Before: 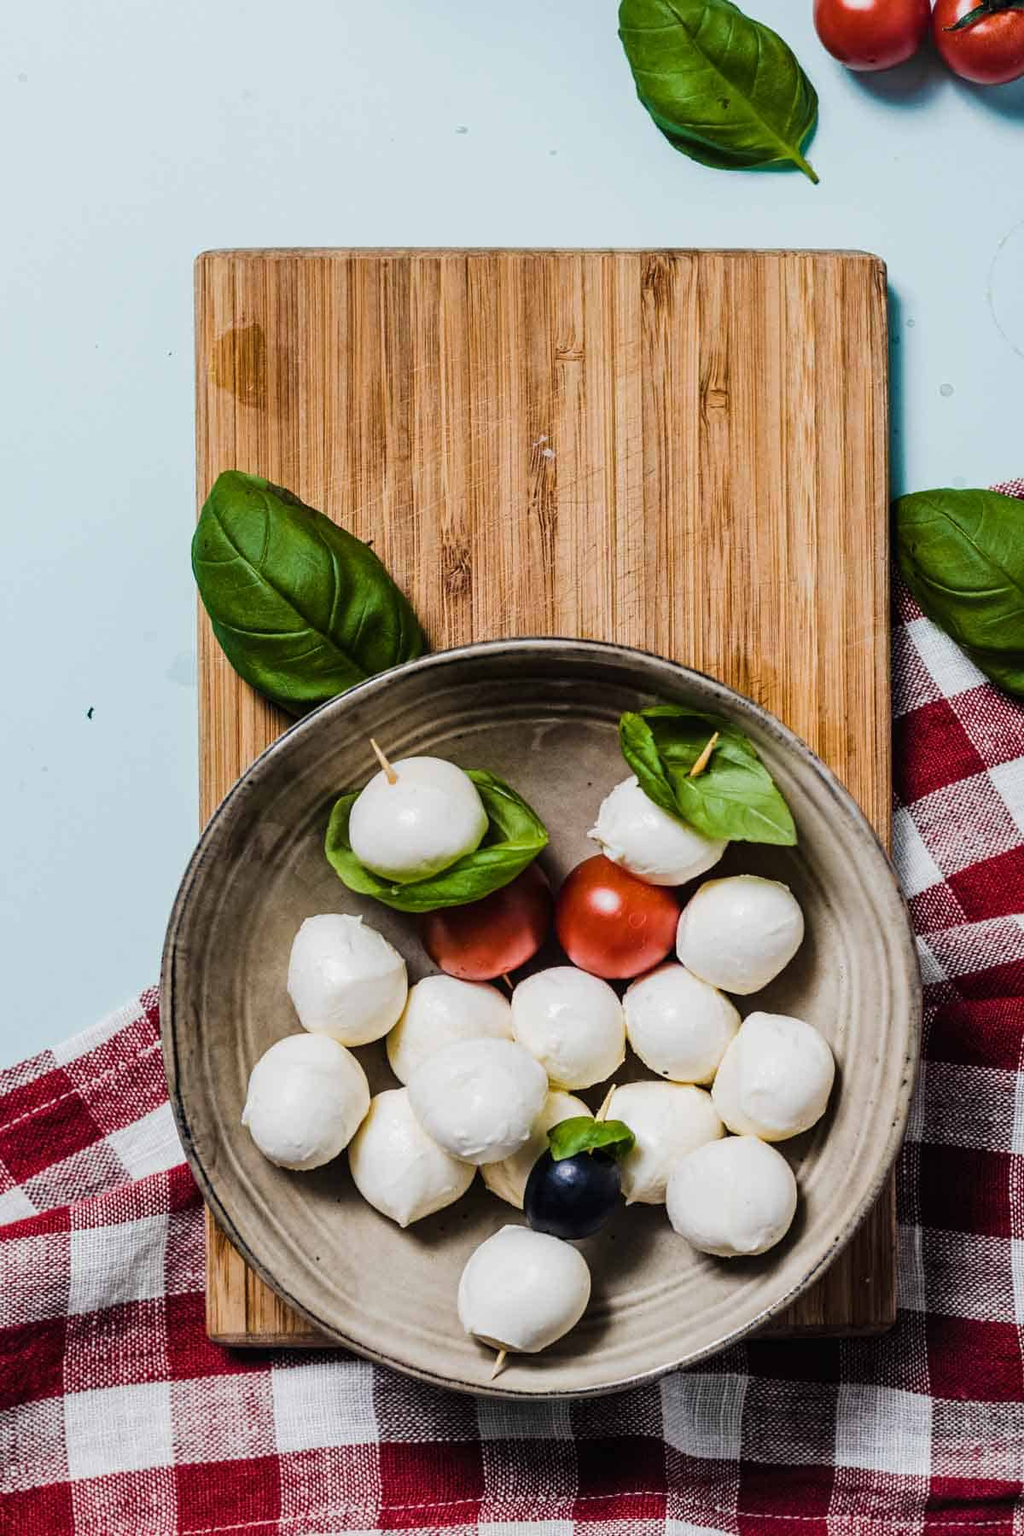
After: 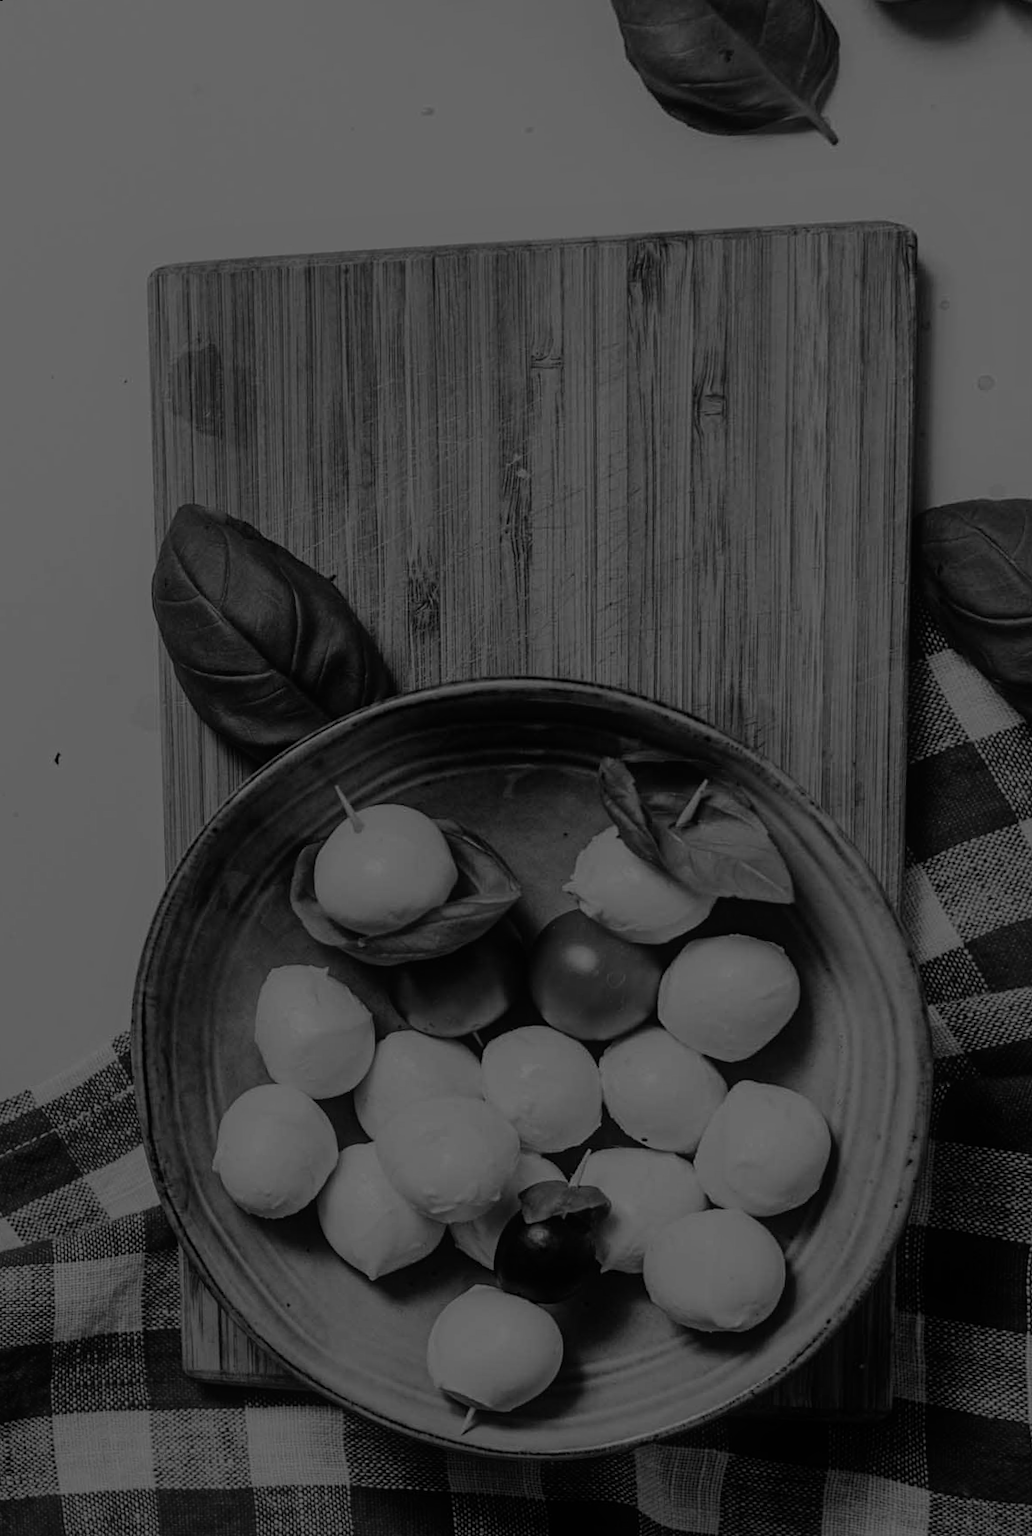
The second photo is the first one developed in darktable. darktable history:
exposure: exposure -2.446 EV, compensate highlight preservation false
contrast equalizer: y [[0.5, 0.5, 0.468, 0.5, 0.5, 0.5], [0.5 ×6], [0.5 ×6], [0 ×6], [0 ×6]]
rotate and perspective: rotation 0.062°, lens shift (vertical) 0.115, lens shift (horizontal) -0.133, crop left 0.047, crop right 0.94, crop top 0.061, crop bottom 0.94
monochrome: on, module defaults
